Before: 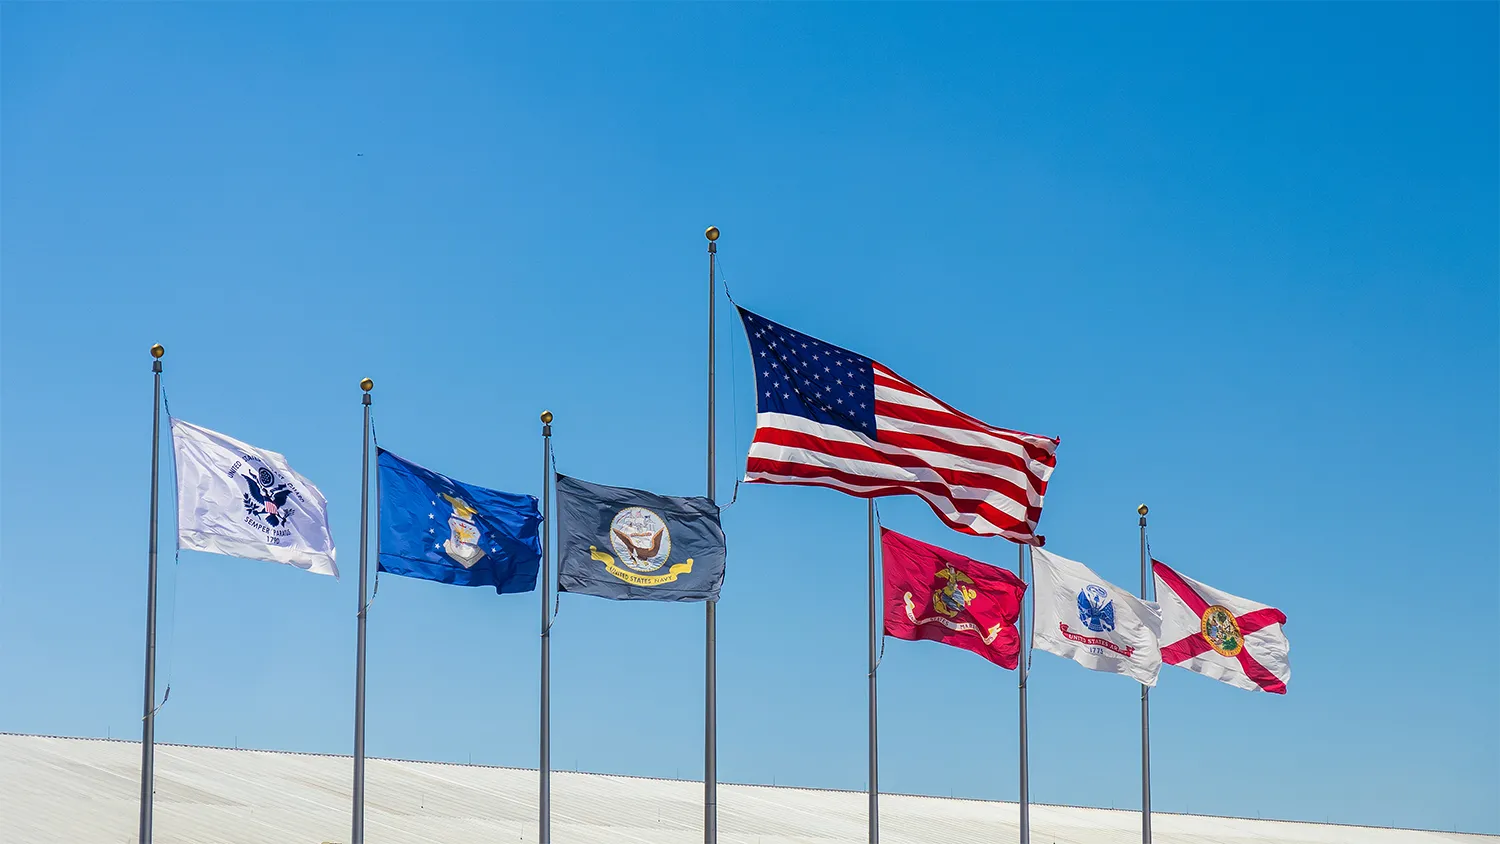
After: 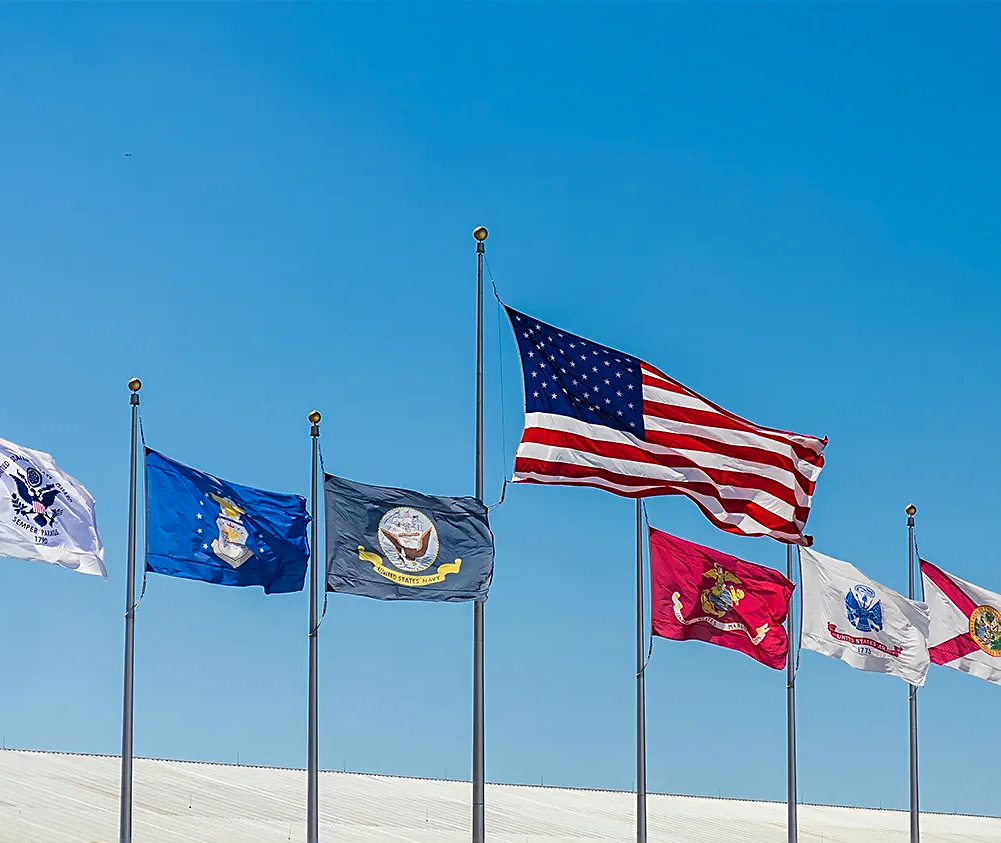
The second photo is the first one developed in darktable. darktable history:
sharpen: on, module defaults
crop and rotate: left 15.535%, right 17.72%
color zones: curves: ch0 [(0, 0.5) (0.143, 0.5) (0.286, 0.5) (0.429, 0.5) (0.571, 0.5) (0.714, 0.476) (0.857, 0.5) (1, 0.5)]; ch2 [(0, 0.5) (0.143, 0.5) (0.286, 0.5) (0.429, 0.5) (0.571, 0.5) (0.714, 0.487) (0.857, 0.5) (1, 0.5)]
